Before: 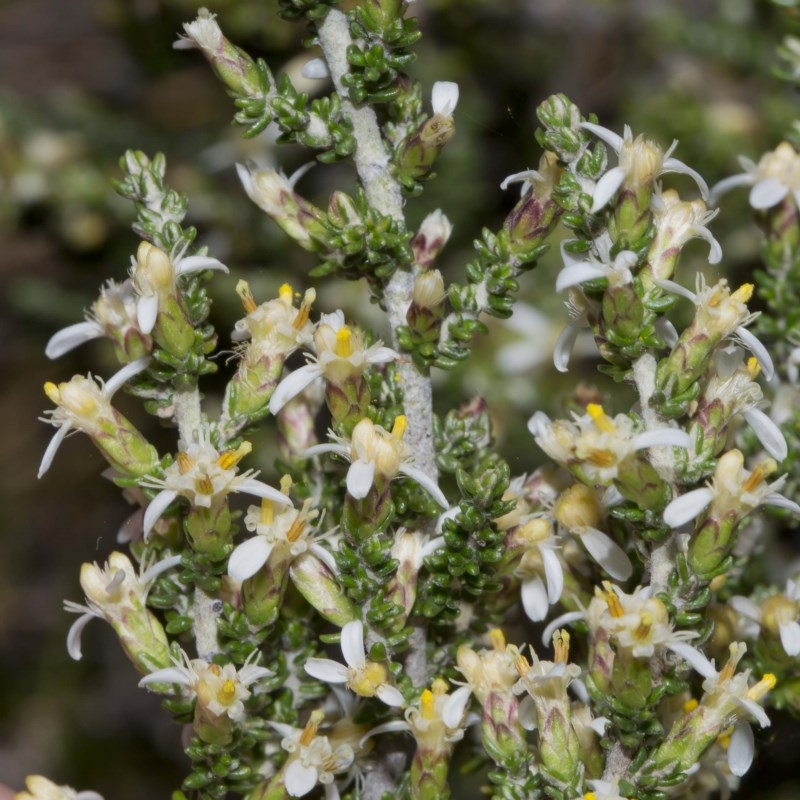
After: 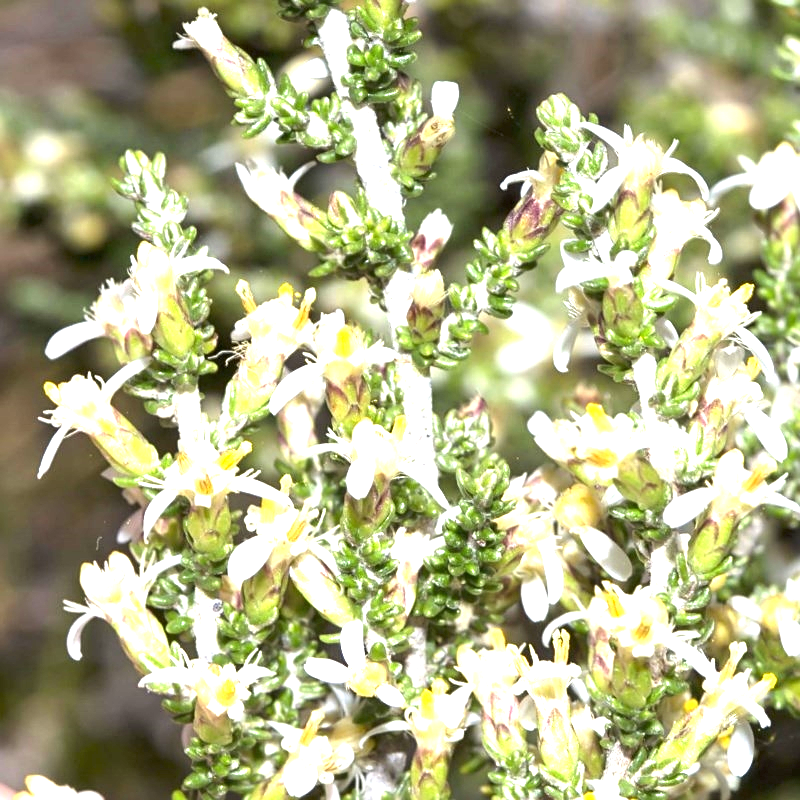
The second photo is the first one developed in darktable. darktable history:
sharpen: amount 0.462
exposure: black level correction 0, exposure 1.997 EV, compensate highlight preservation false
